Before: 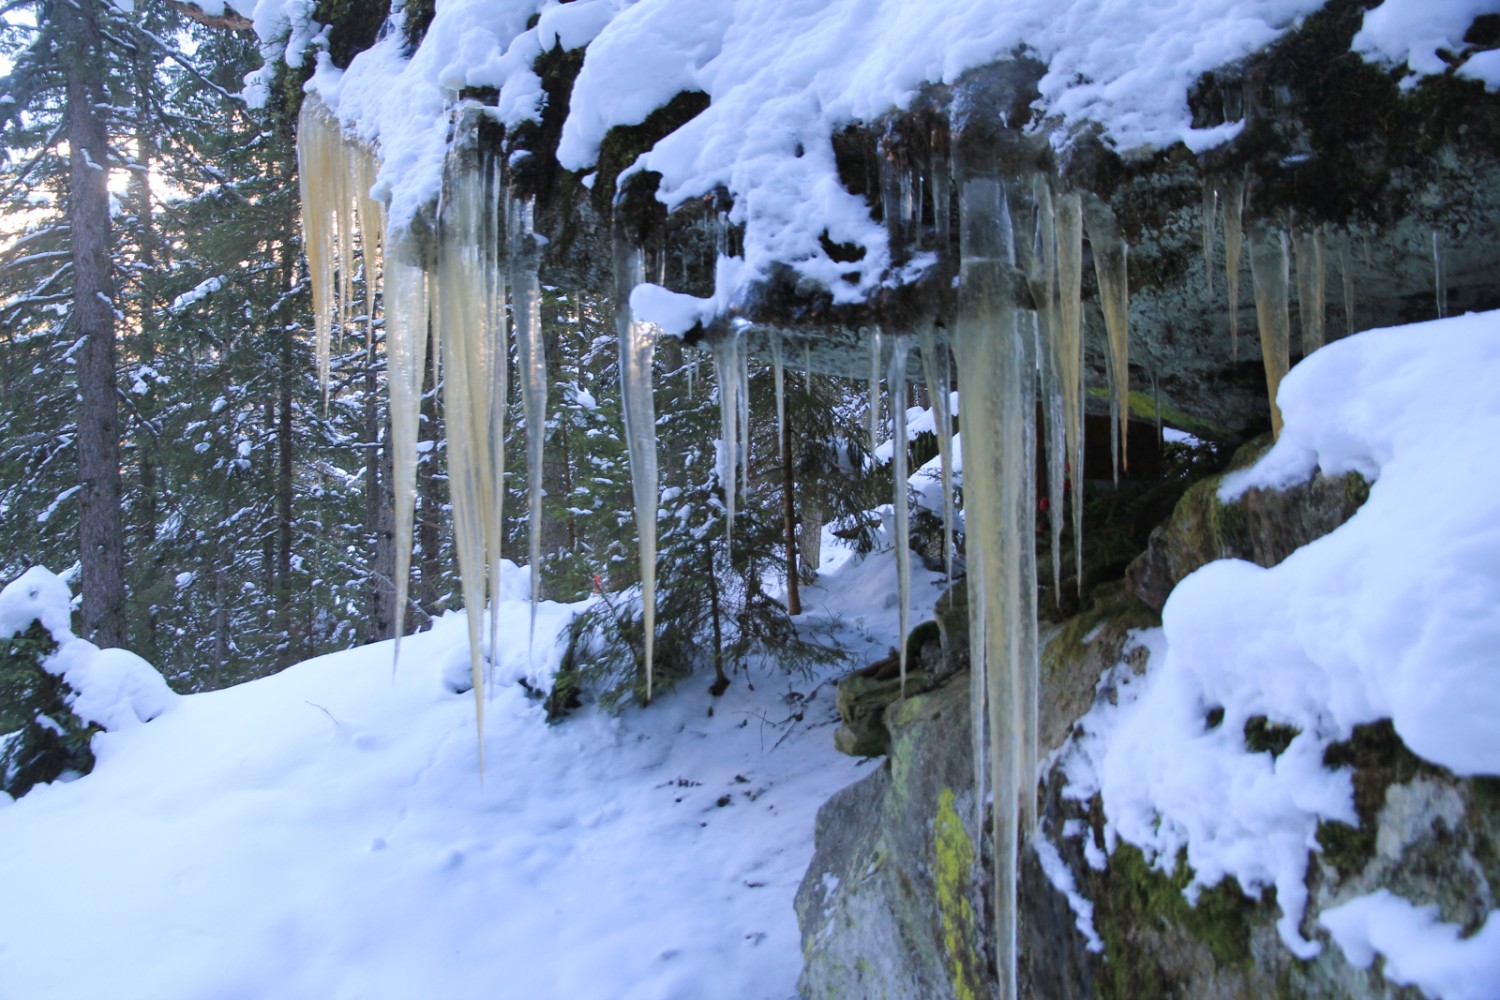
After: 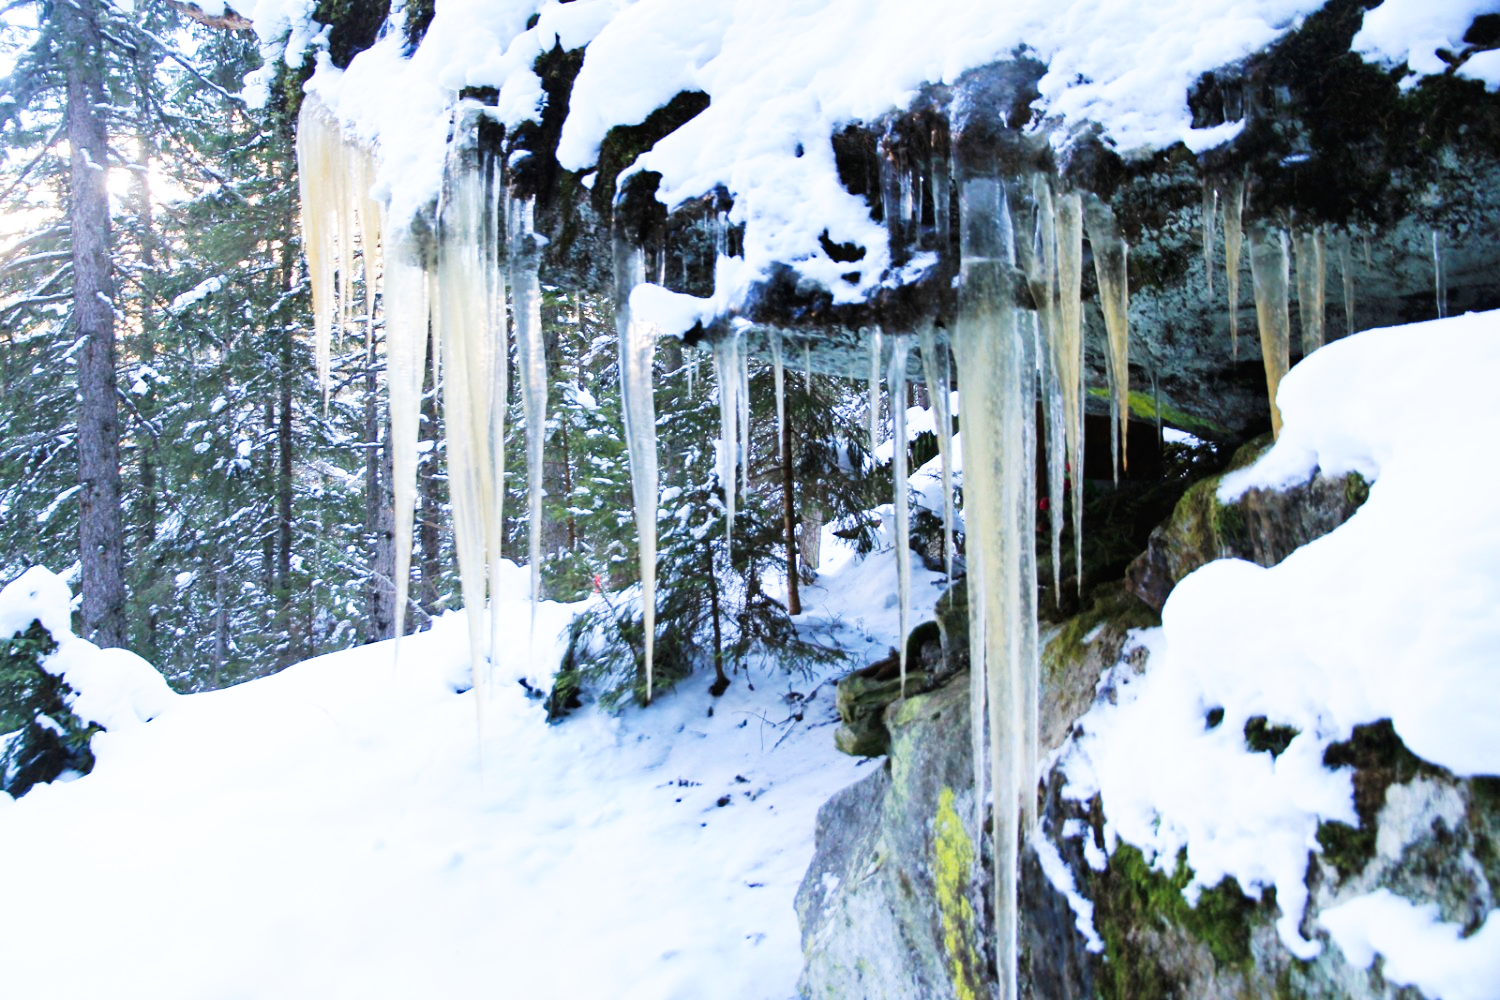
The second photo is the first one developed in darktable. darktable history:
sharpen: radius 5.367, amount 0.315, threshold 26.907
base curve: curves: ch0 [(0, 0) (0.007, 0.004) (0.027, 0.03) (0.046, 0.07) (0.207, 0.54) (0.442, 0.872) (0.673, 0.972) (1, 1)], preserve colors none
